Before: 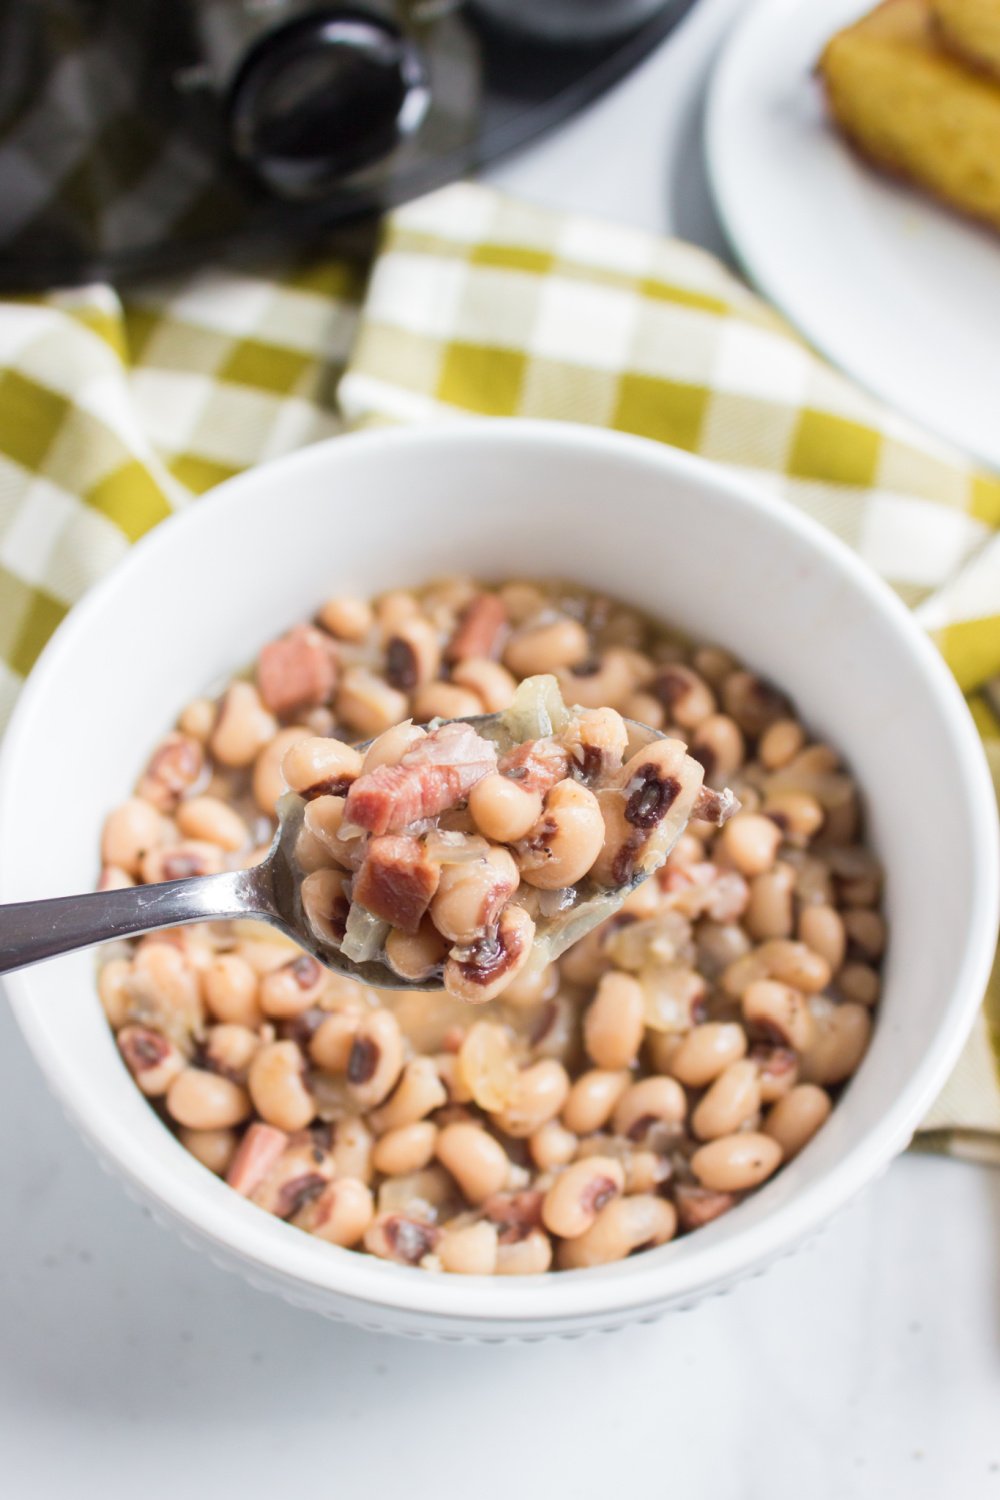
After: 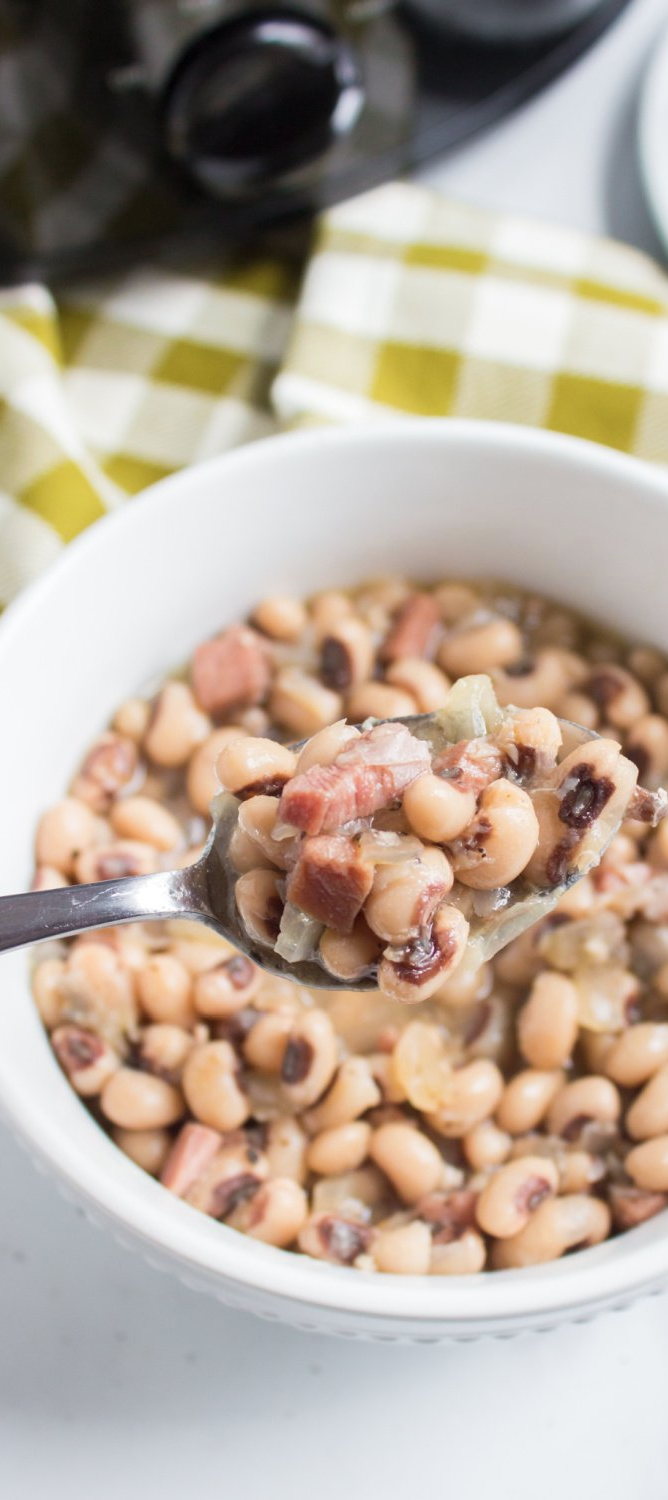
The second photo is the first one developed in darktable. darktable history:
crop and rotate: left 6.69%, right 26.445%
color zones: curves: ch1 [(0, 0.469) (0.001, 0.469) (0.12, 0.446) (0.248, 0.469) (0.5, 0.5) (0.748, 0.5) (0.999, 0.469) (1, 0.469)]
